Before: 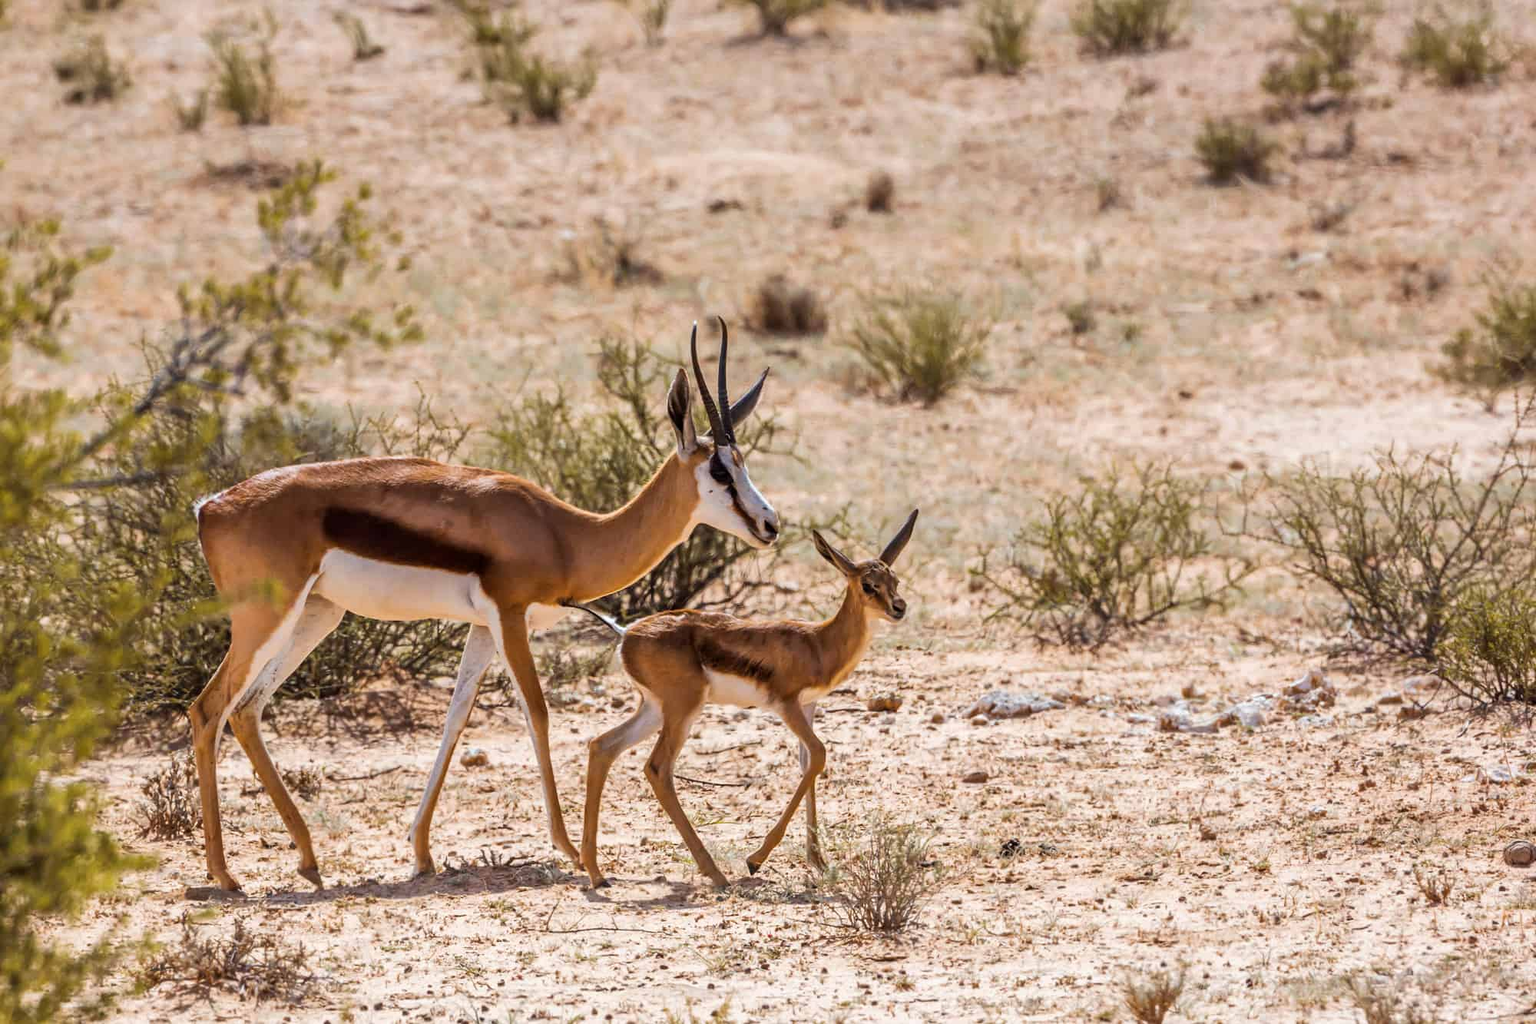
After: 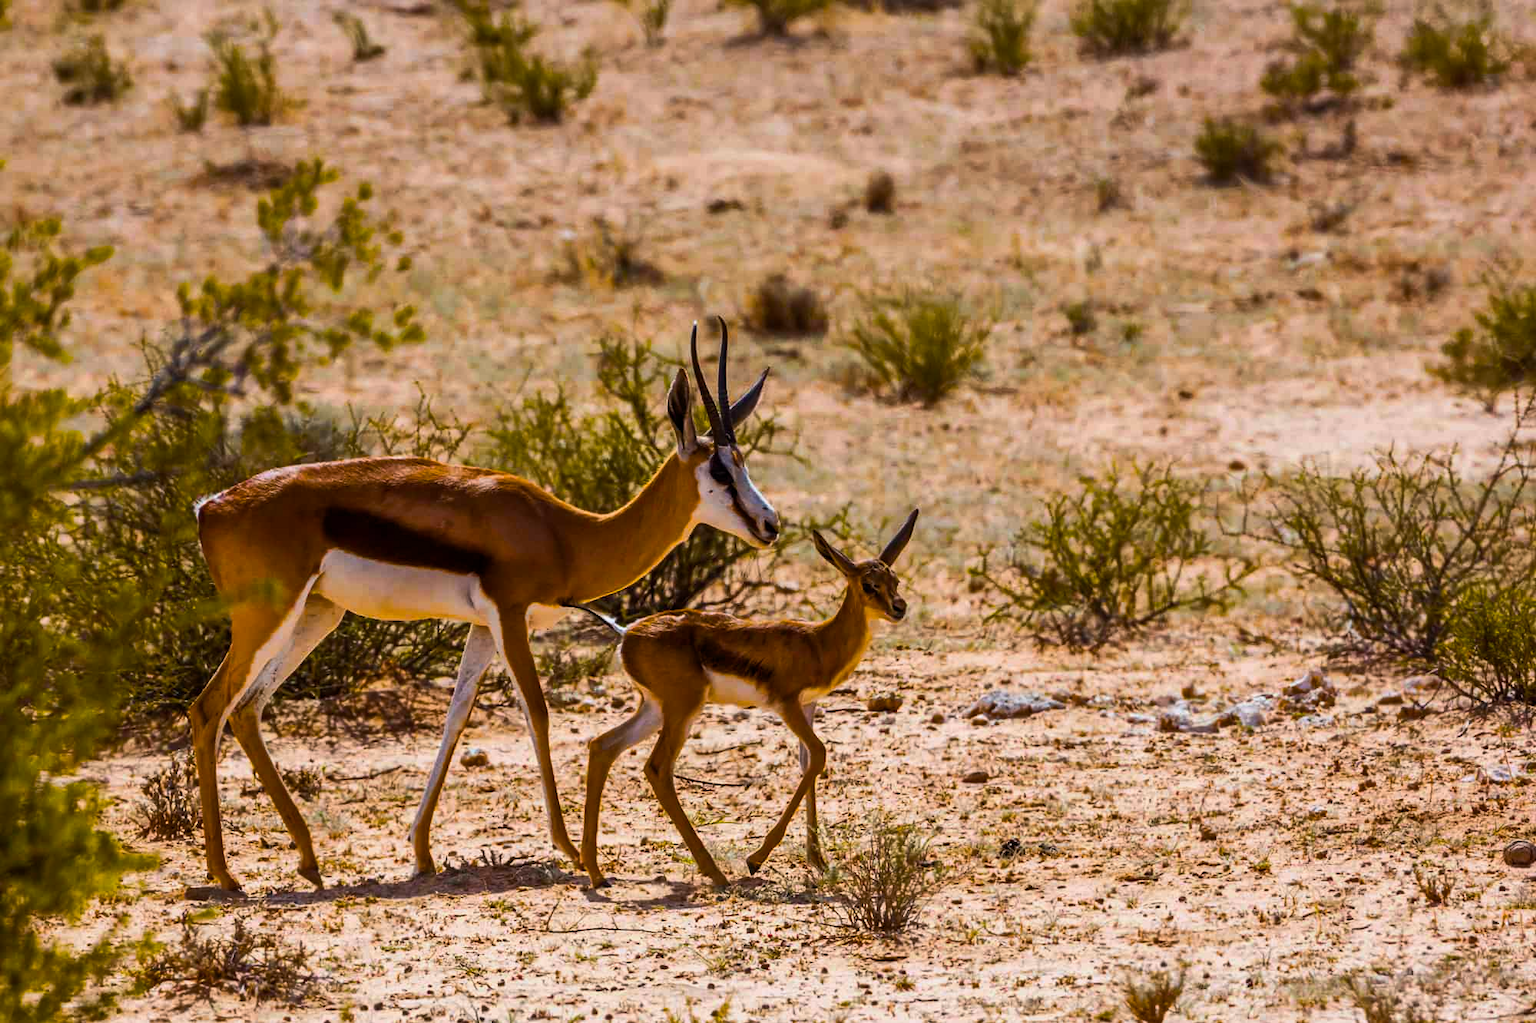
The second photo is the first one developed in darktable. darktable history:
color balance rgb: highlights gain › chroma 0.214%, highlights gain › hue 332.07°, linear chroma grading › global chroma 33.689%, perceptual saturation grading › global saturation 29.718%, perceptual brilliance grading › highlights 3.264%, perceptual brilliance grading › mid-tones -17.261%, perceptual brilliance grading › shadows -40.909%, global vibrance 24.753%
exposure: exposure -0.25 EV, compensate exposure bias true, compensate highlight preservation false
